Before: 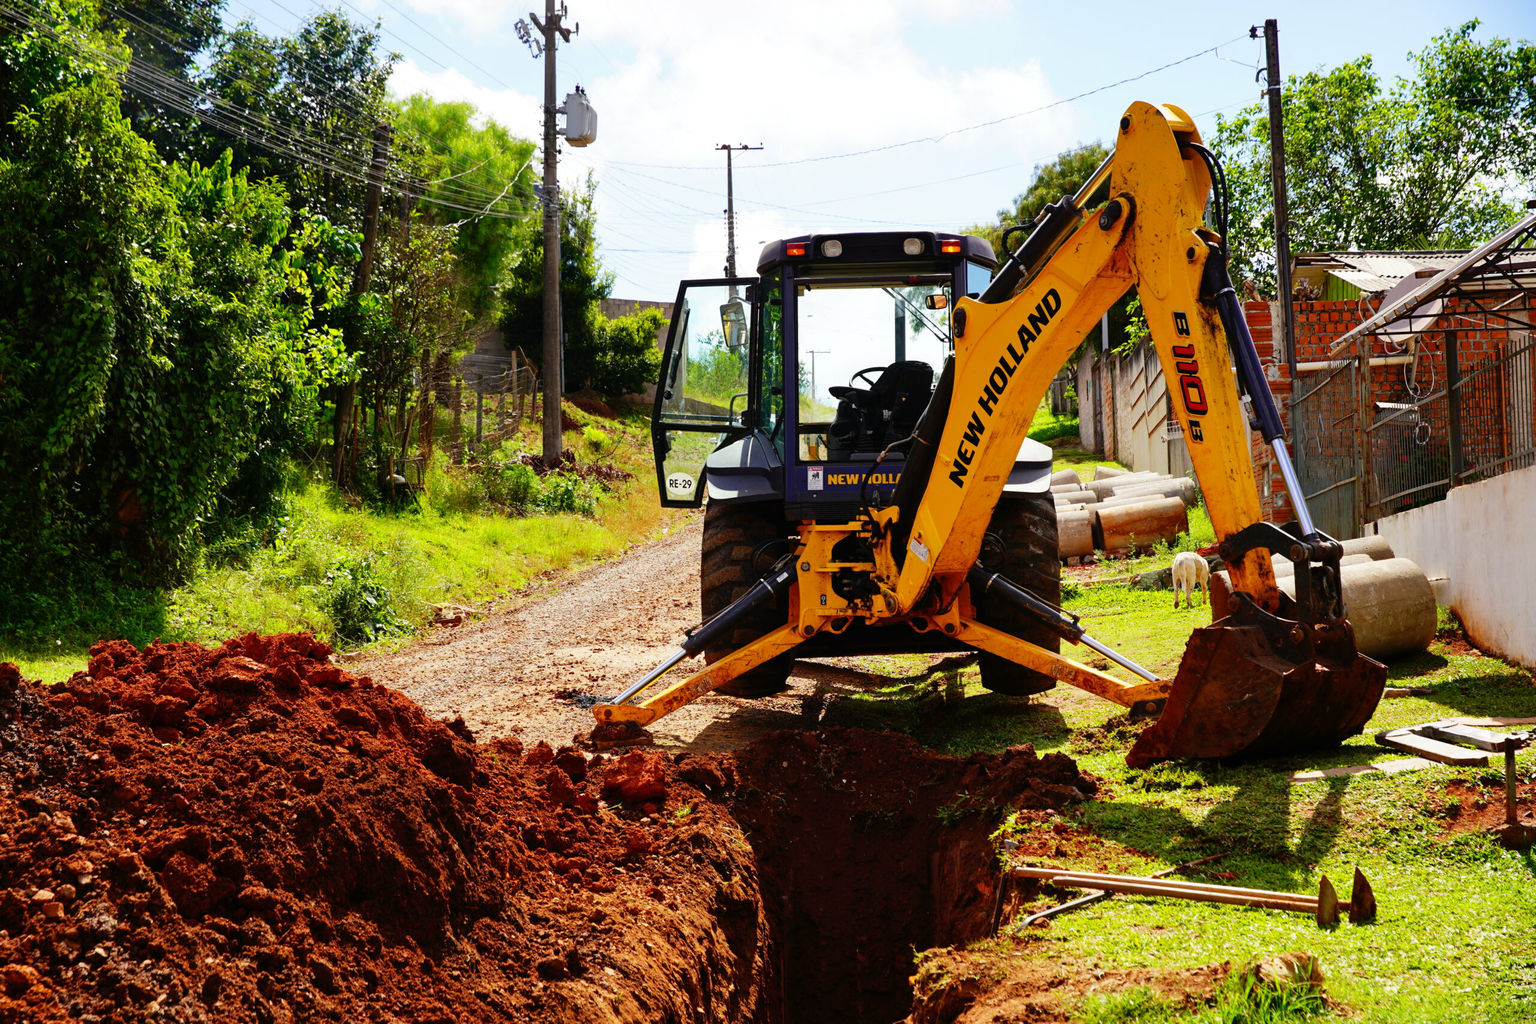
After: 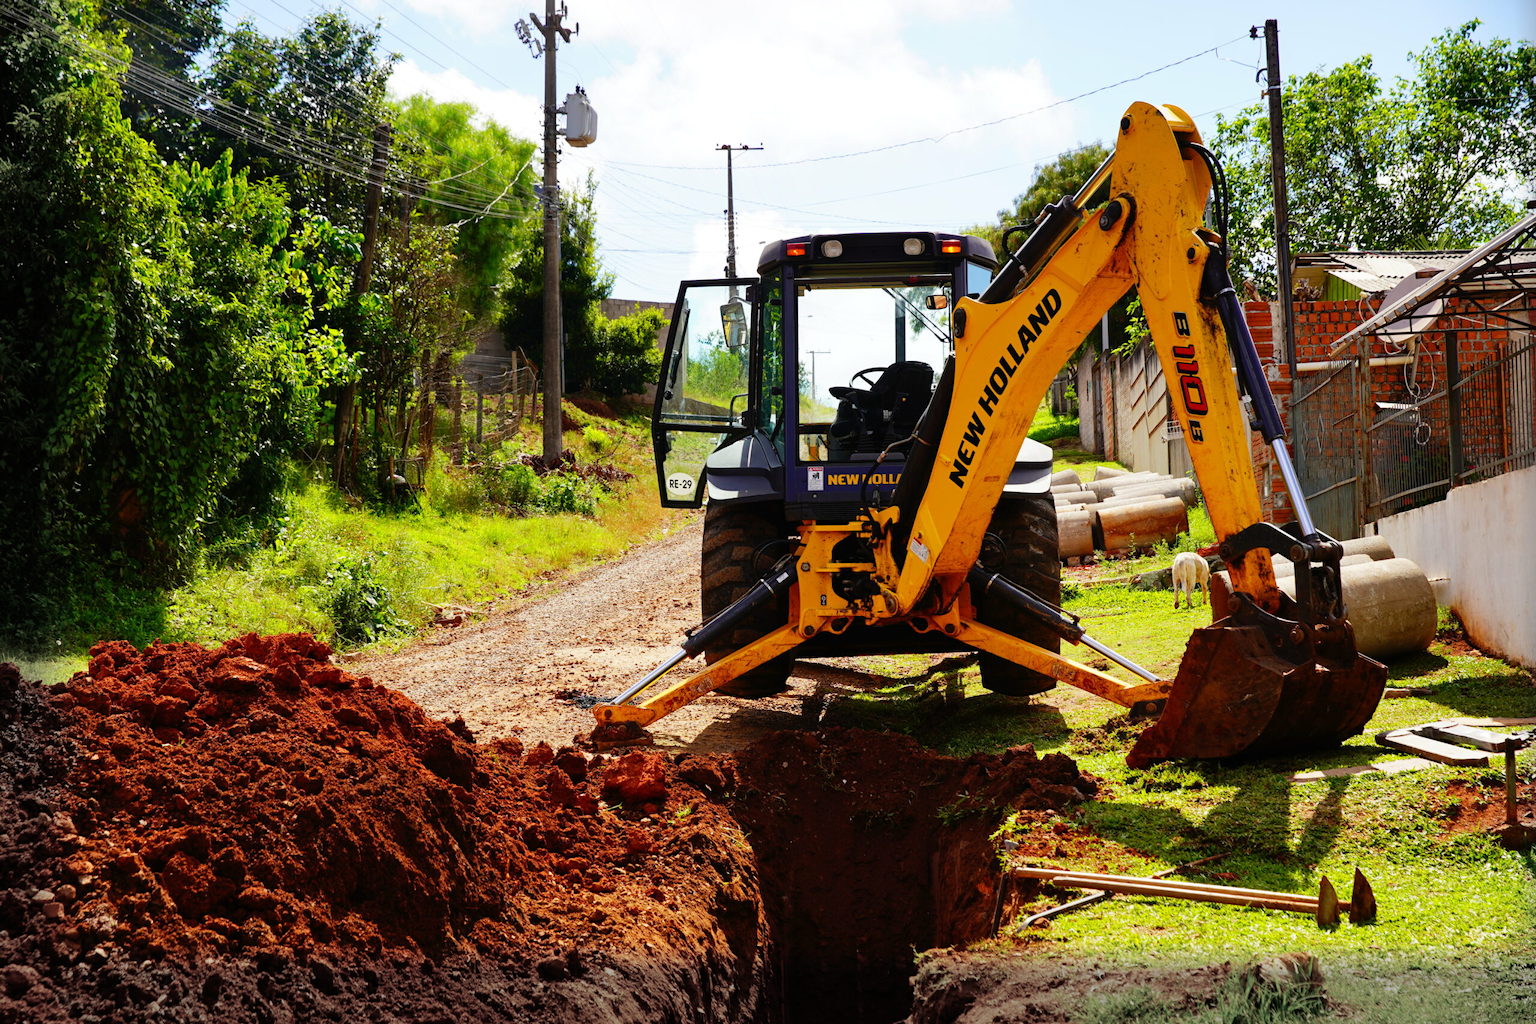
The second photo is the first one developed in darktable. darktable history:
vignetting: fall-off start 93.32%, fall-off radius 6.18%, center (0.039, -0.095), automatic ratio true, width/height ratio 1.33, shape 0.052
